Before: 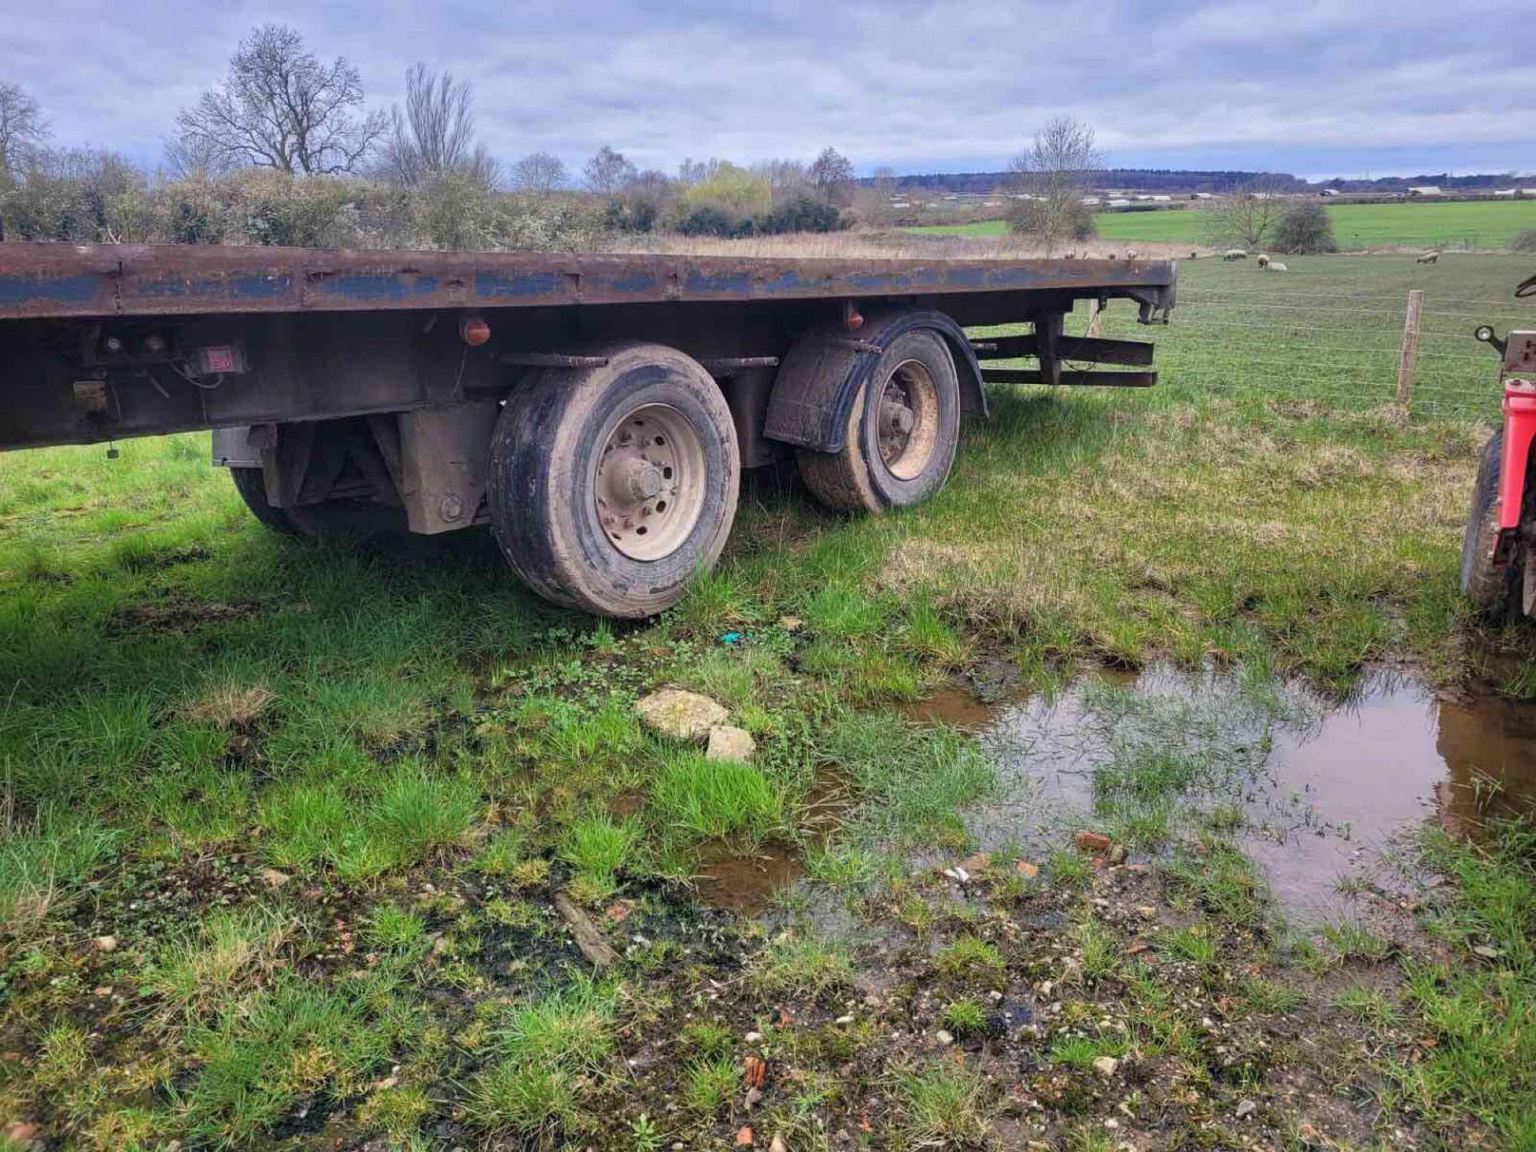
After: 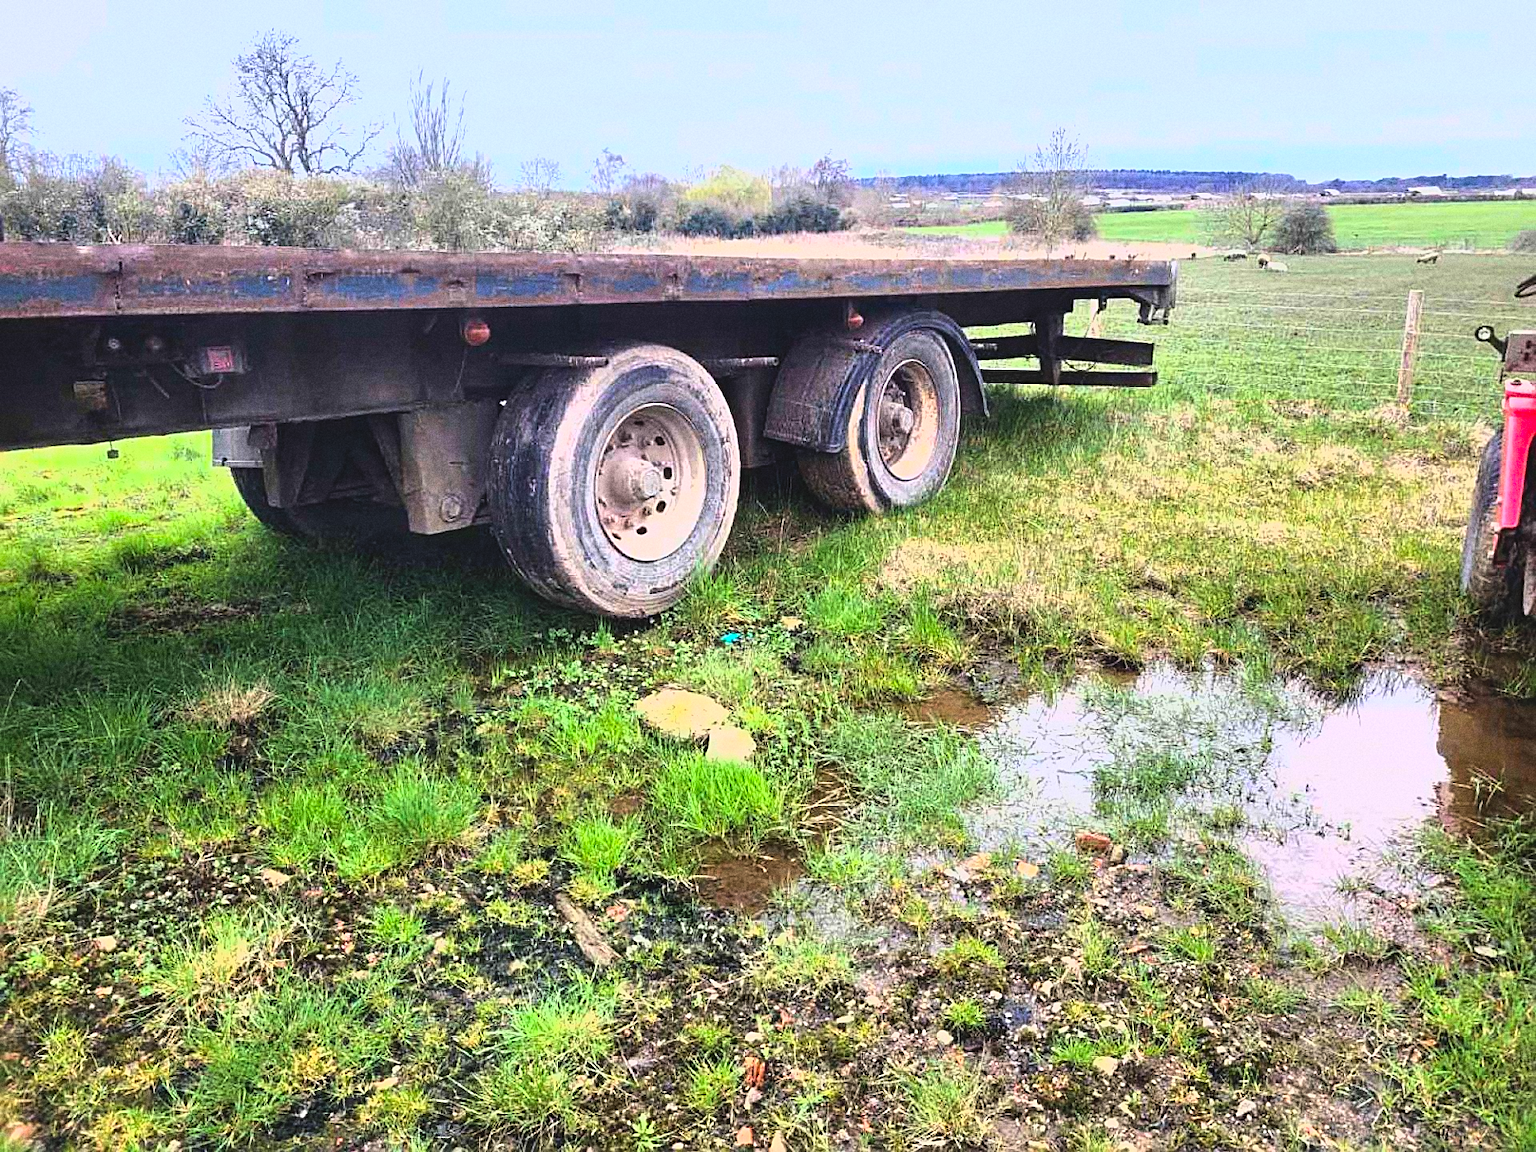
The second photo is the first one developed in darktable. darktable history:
tone equalizer: -8 EV -1.08 EV, -7 EV -1.01 EV, -6 EV -0.867 EV, -5 EV -0.578 EV, -3 EV 0.578 EV, -2 EV 0.867 EV, -1 EV 1.01 EV, +0 EV 1.08 EV, edges refinement/feathering 500, mask exposure compensation -1.57 EV, preserve details no
sharpen: on, module defaults
exposure: black level correction 0.001, exposure 0.5 EV, compensate exposure bias true, compensate highlight preservation false
grain: coarseness 9.61 ISO, strength 35.62%
lowpass: radius 0.1, contrast 0.85, saturation 1.1, unbound 0
shadows and highlights: shadows -10, white point adjustment 1.5, highlights 10
